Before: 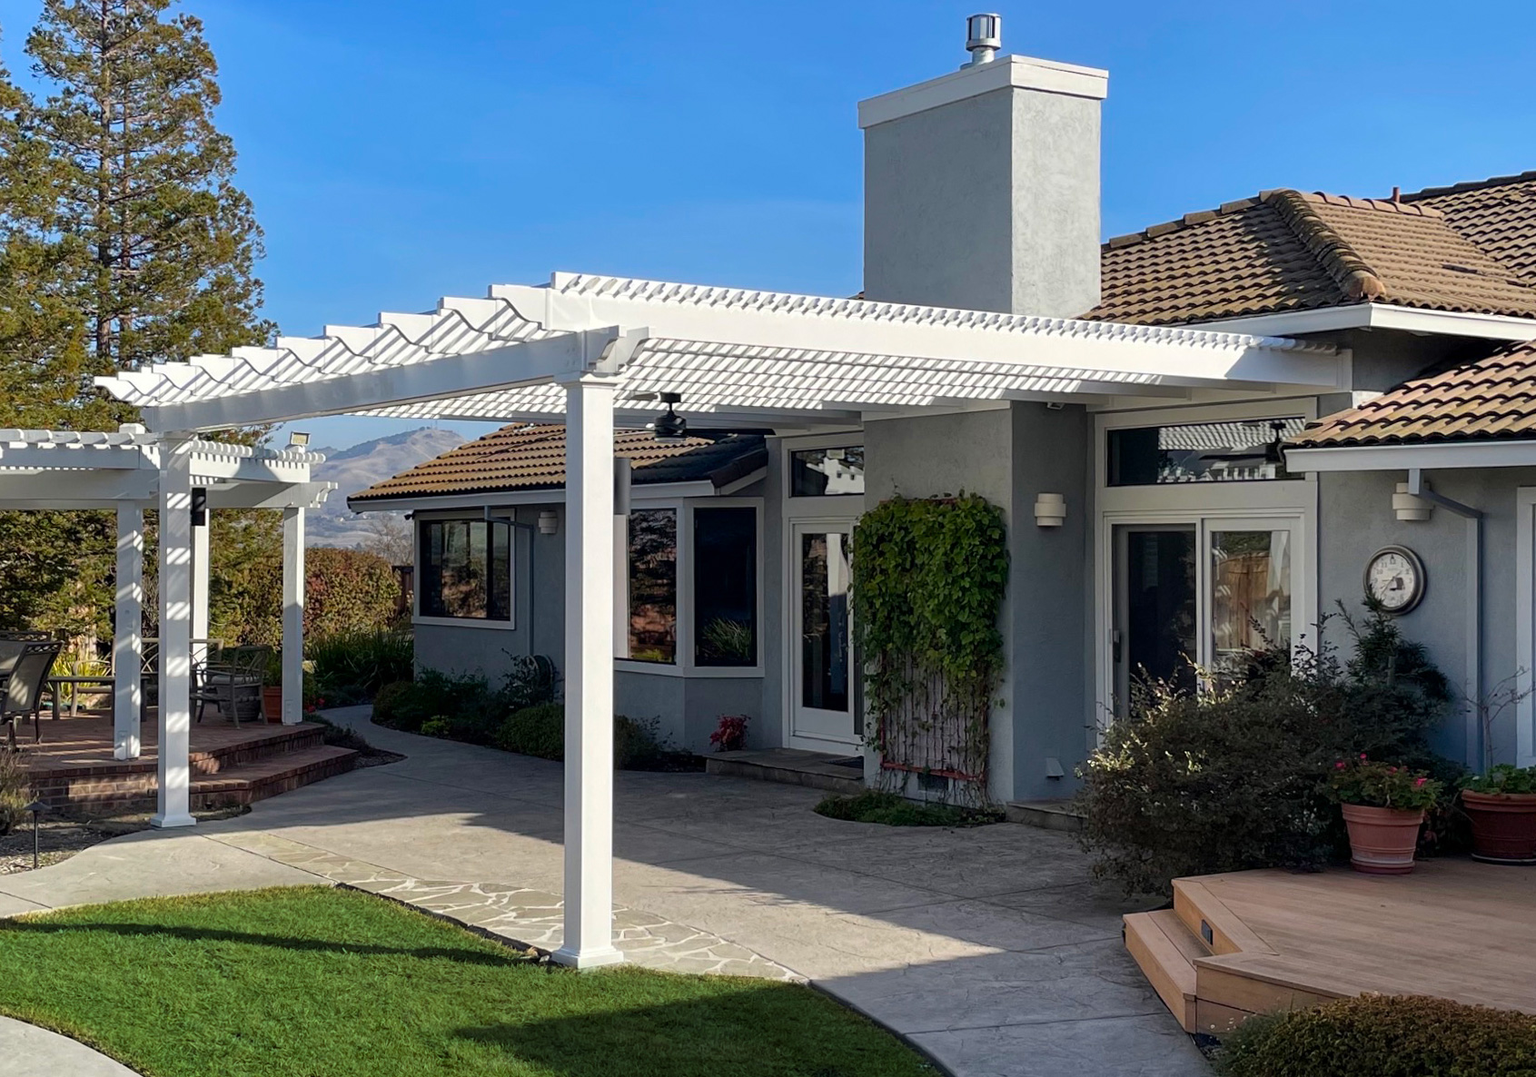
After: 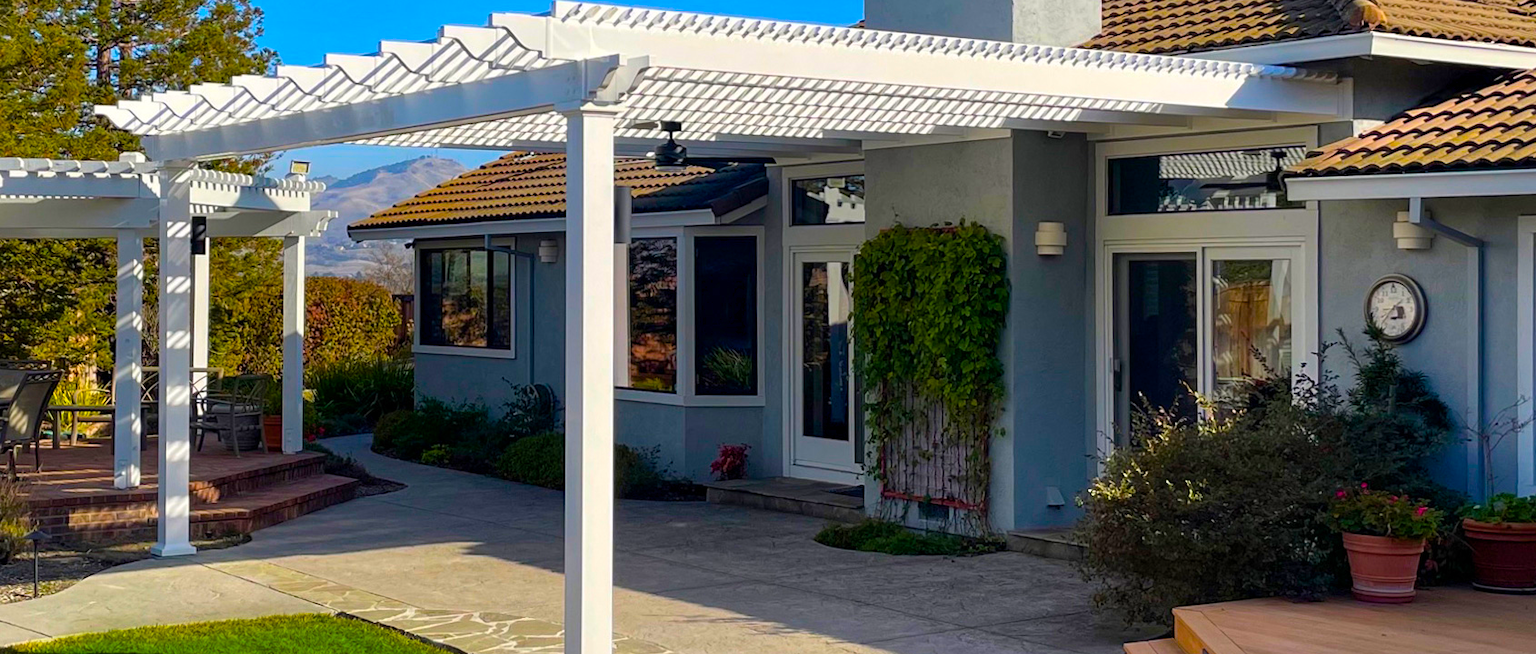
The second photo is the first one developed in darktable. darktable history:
crop and rotate: top 25.245%, bottom 14.047%
color balance rgb: highlights gain › chroma 0.23%, highlights gain › hue 331.6°, linear chroma grading › global chroma 24.941%, perceptual saturation grading › global saturation 14.887%, global vibrance 50.058%
